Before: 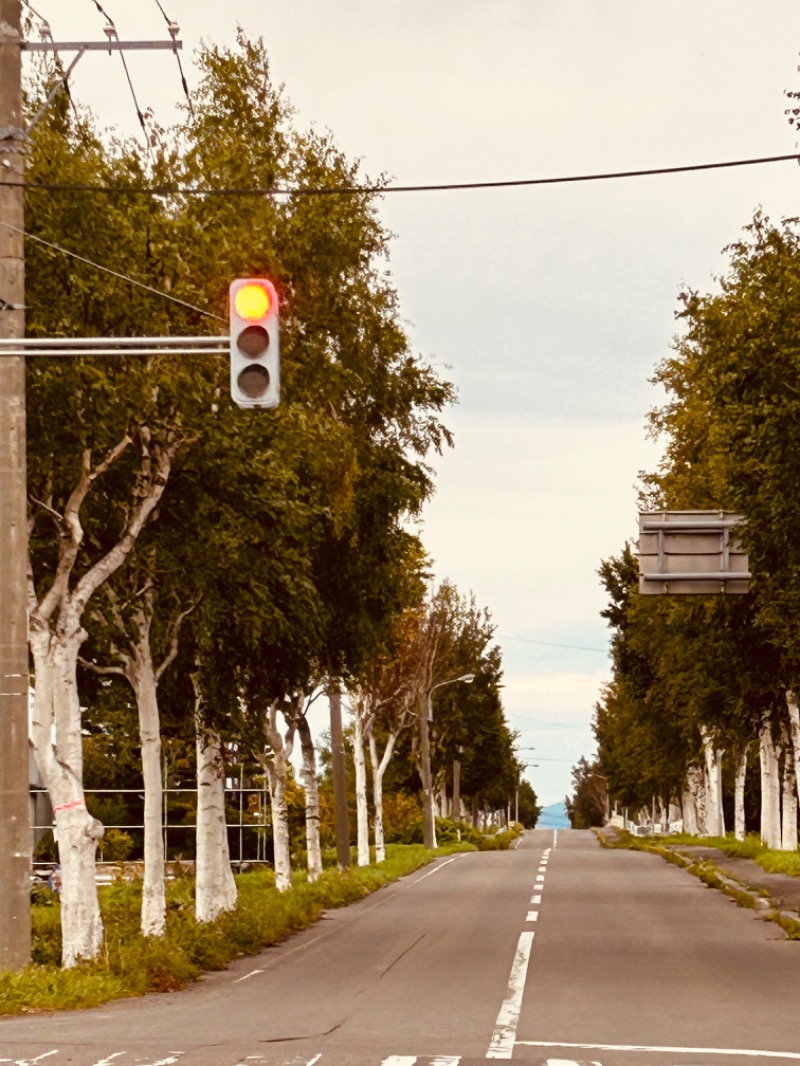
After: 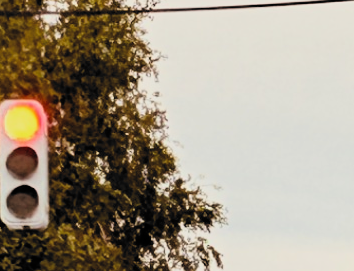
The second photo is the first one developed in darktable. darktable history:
crop: left 28.995%, top 16.792%, right 26.689%, bottom 57.724%
filmic rgb: black relative exposure -5.13 EV, white relative exposure 3.95 EV, threshold 2.97 EV, hardness 2.9, contrast 1.389, highlights saturation mix -29.5%, color science v6 (2022), enable highlight reconstruction true
